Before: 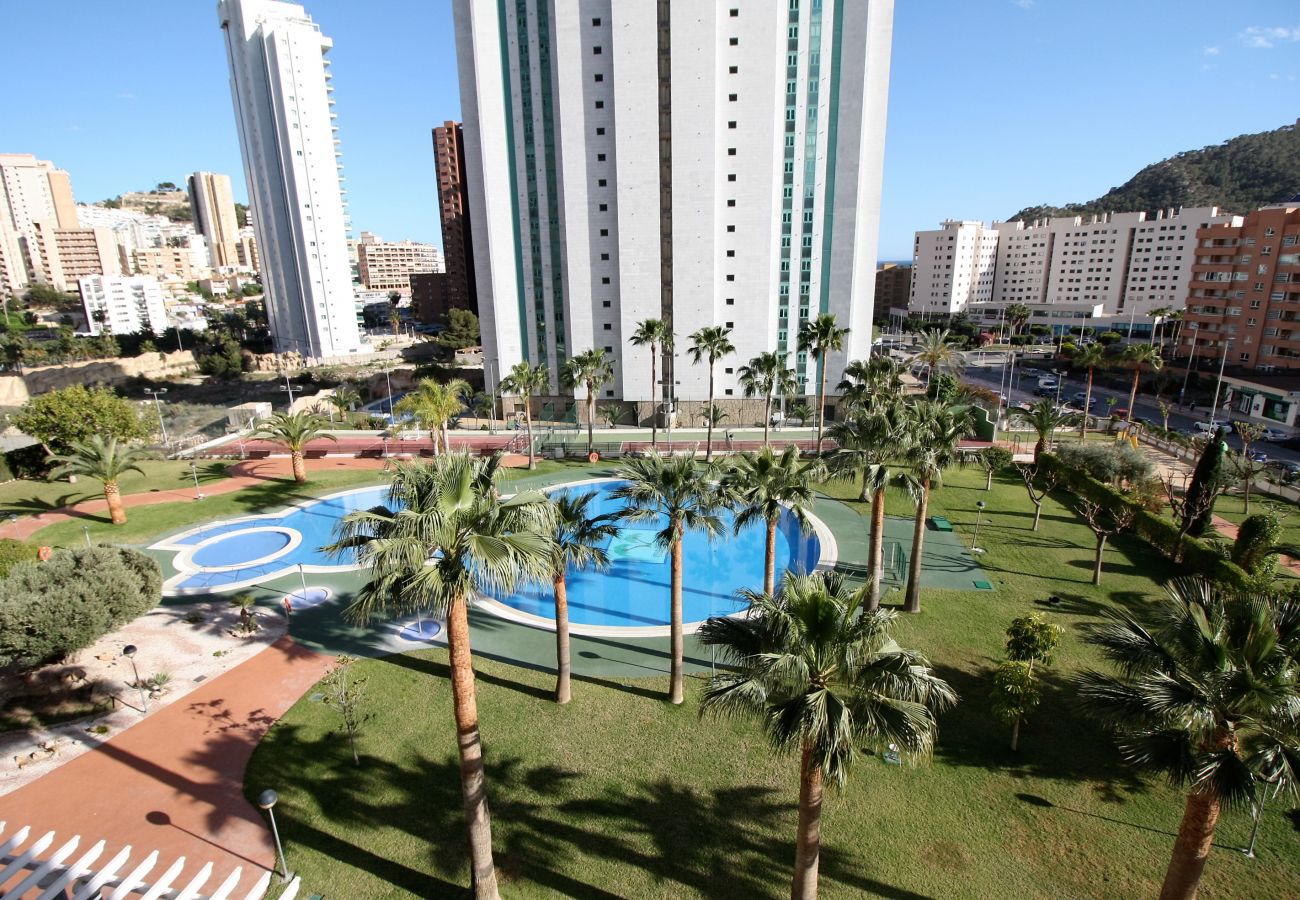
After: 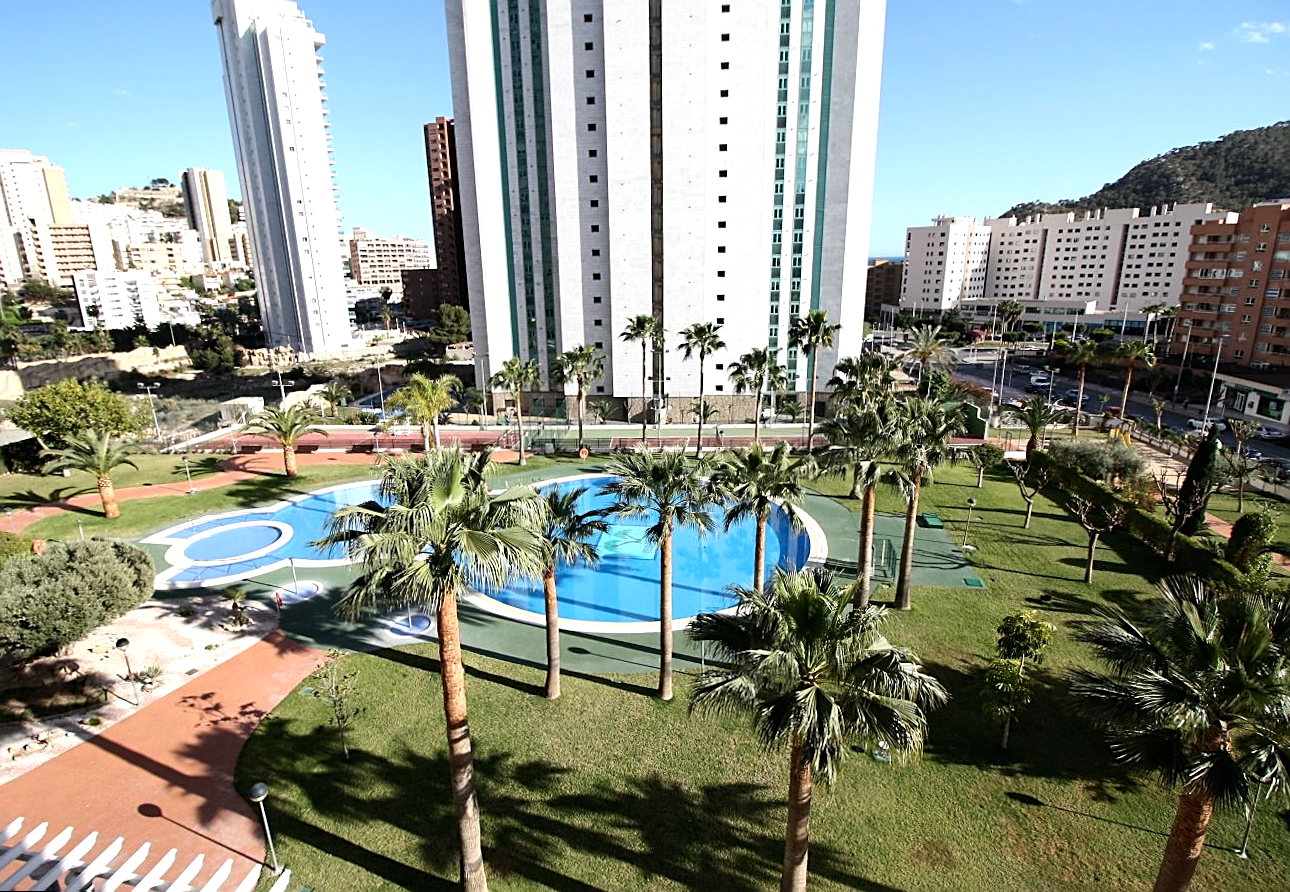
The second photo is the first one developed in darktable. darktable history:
rotate and perspective: rotation 0.192°, lens shift (horizontal) -0.015, crop left 0.005, crop right 0.996, crop top 0.006, crop bottom 0.99
tone equalizer: -8 EV -0.417 EV, -7 EV -0.389 EV, -6 EV -0.333 EV, -5 EV -0.222 EV, -3 EV 0.222 EV, -2 EV 0.333 EV, -1 EV 0.389 EV, +0 EV 0.417 EV, edges refinement/feathering 500, mask exposure compensation -1.57 EV, preserve details no
sharpen: on, module defaults
